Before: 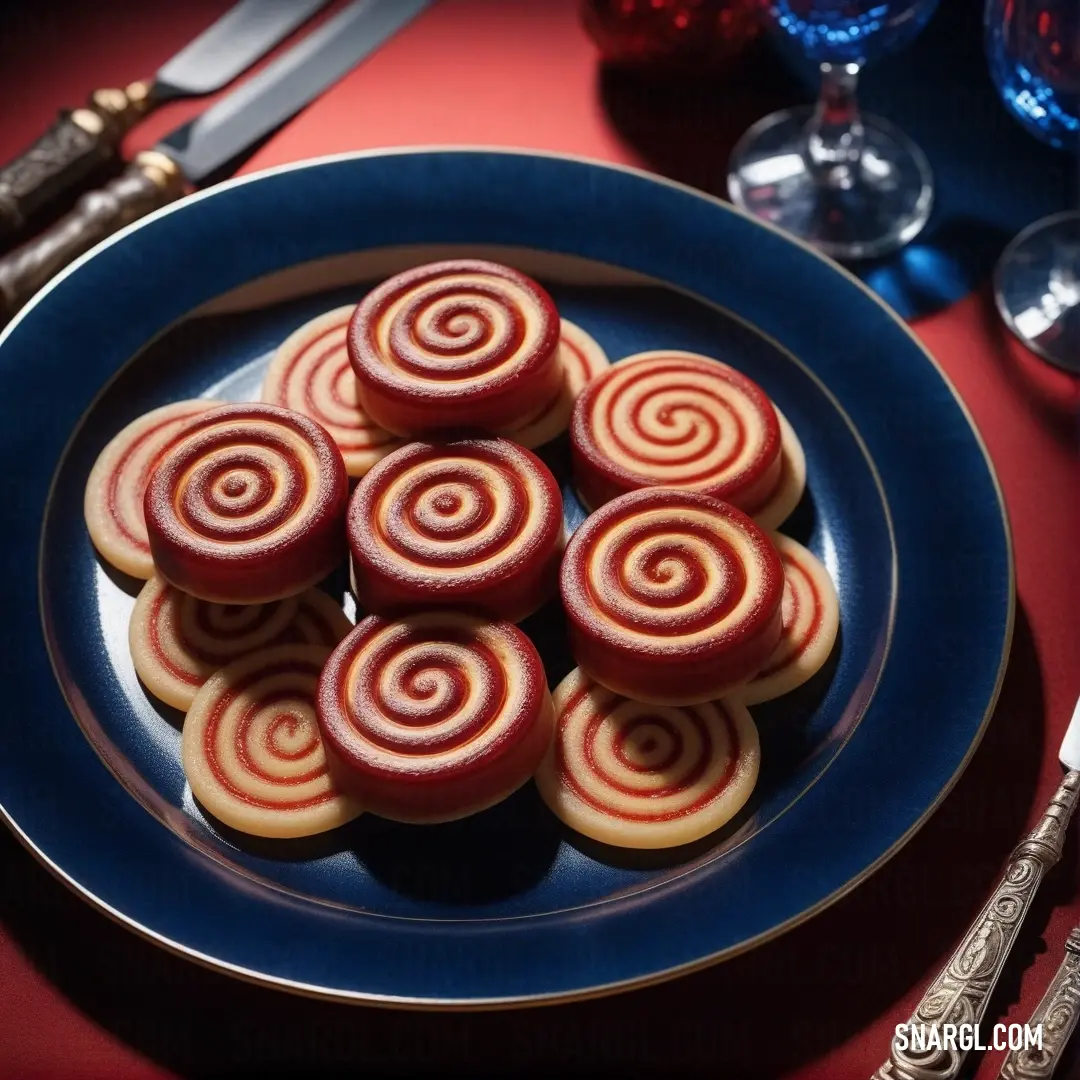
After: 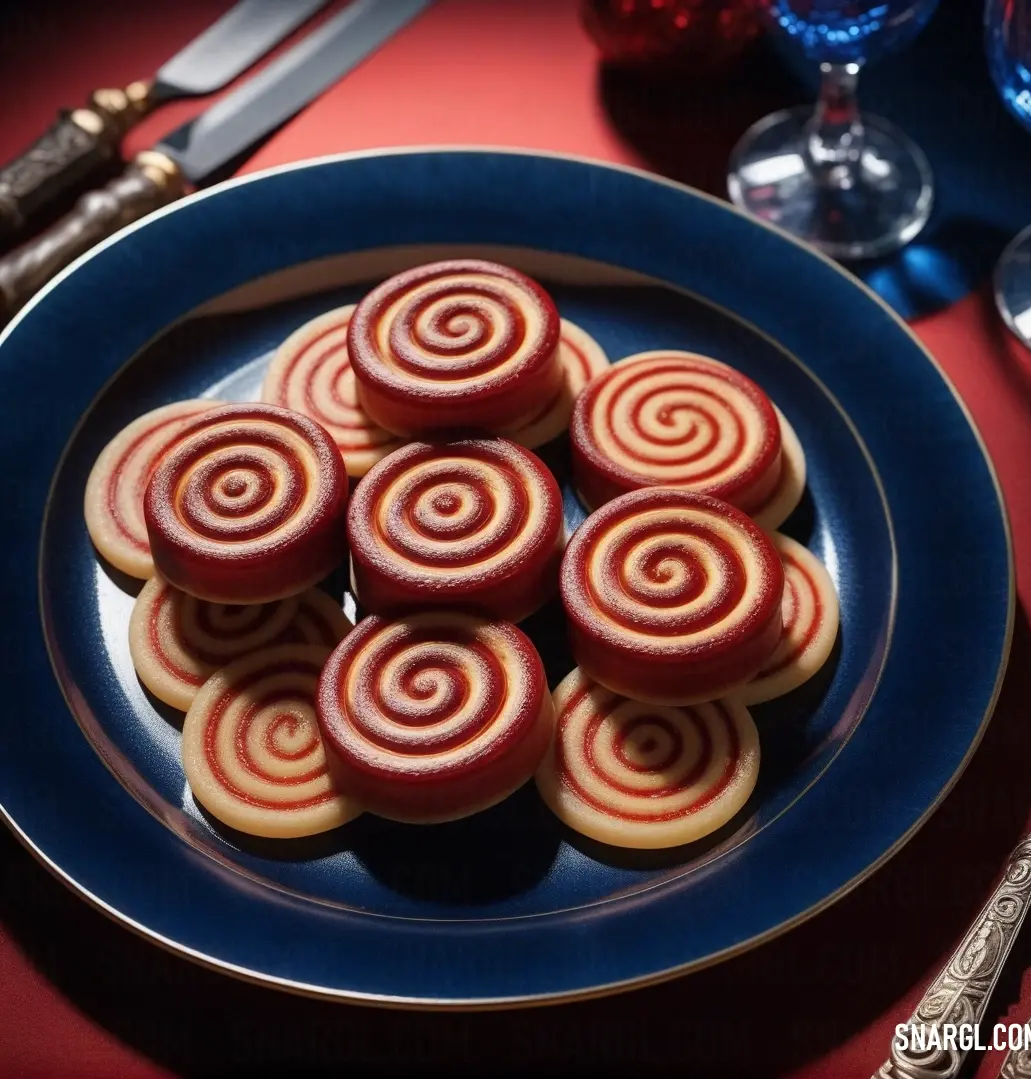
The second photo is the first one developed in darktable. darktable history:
crop: right 4.486%, bottom 0.025%
